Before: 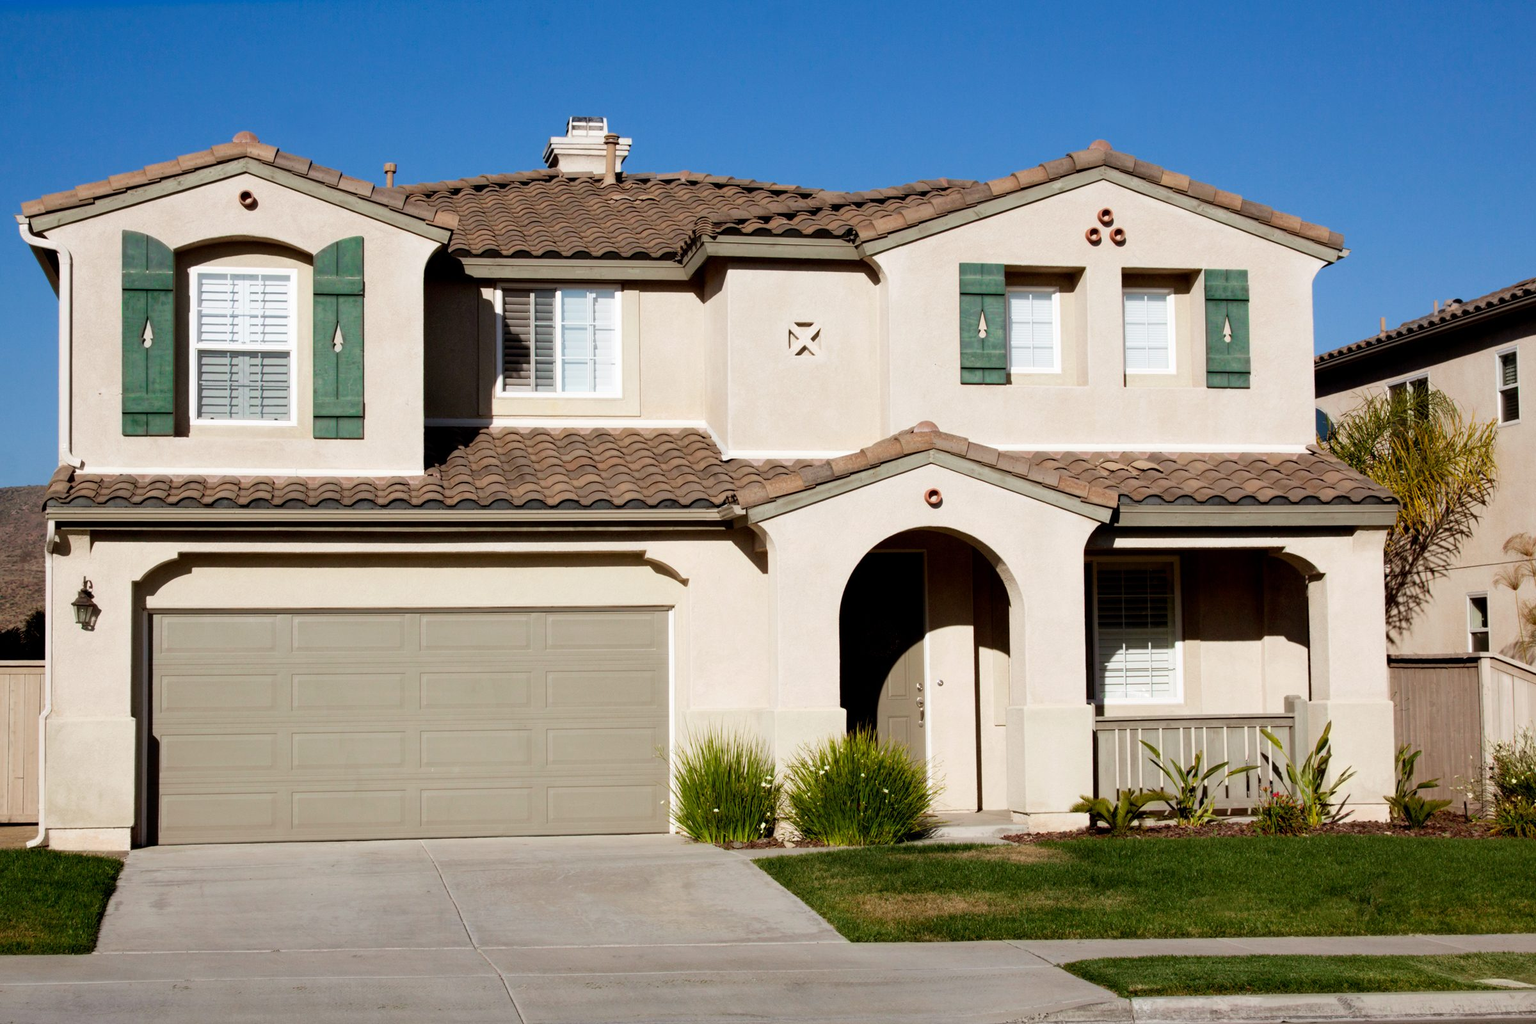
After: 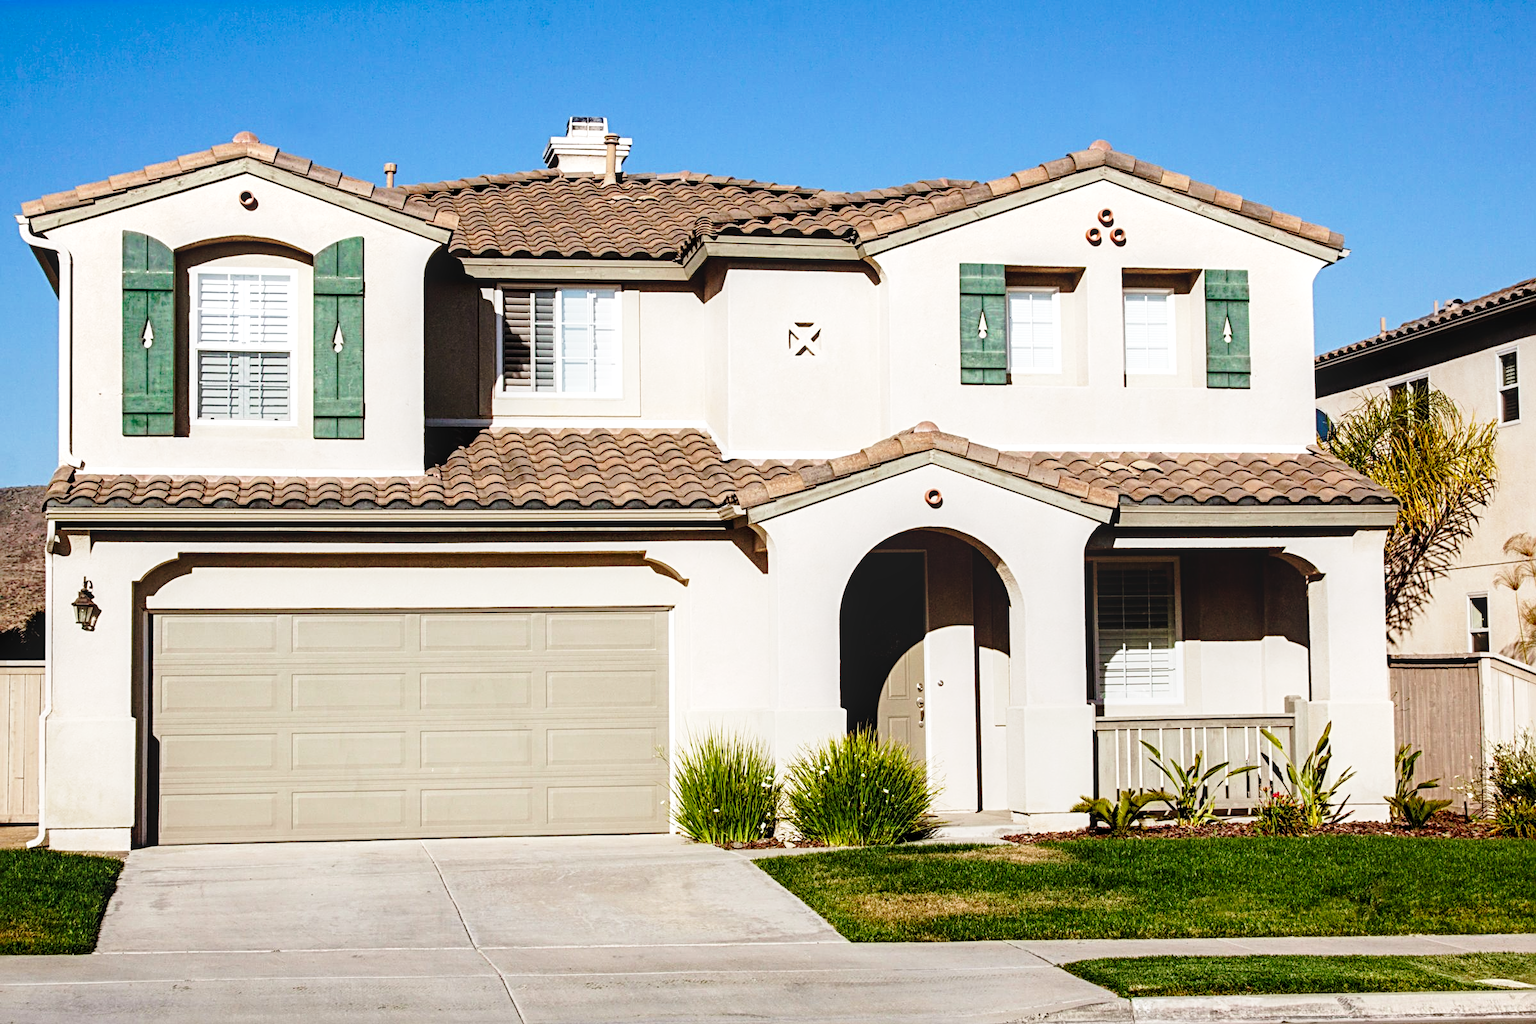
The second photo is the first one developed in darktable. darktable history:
sharpen: radius 3.994
local contrast: detail 130%
base curve: curves: ch0 [(0, 0) (0.028, 0.03) (0.121, 0.232) (0.46, 0.748) (0.859, 0.968) (1, 1)], preserve colors none
